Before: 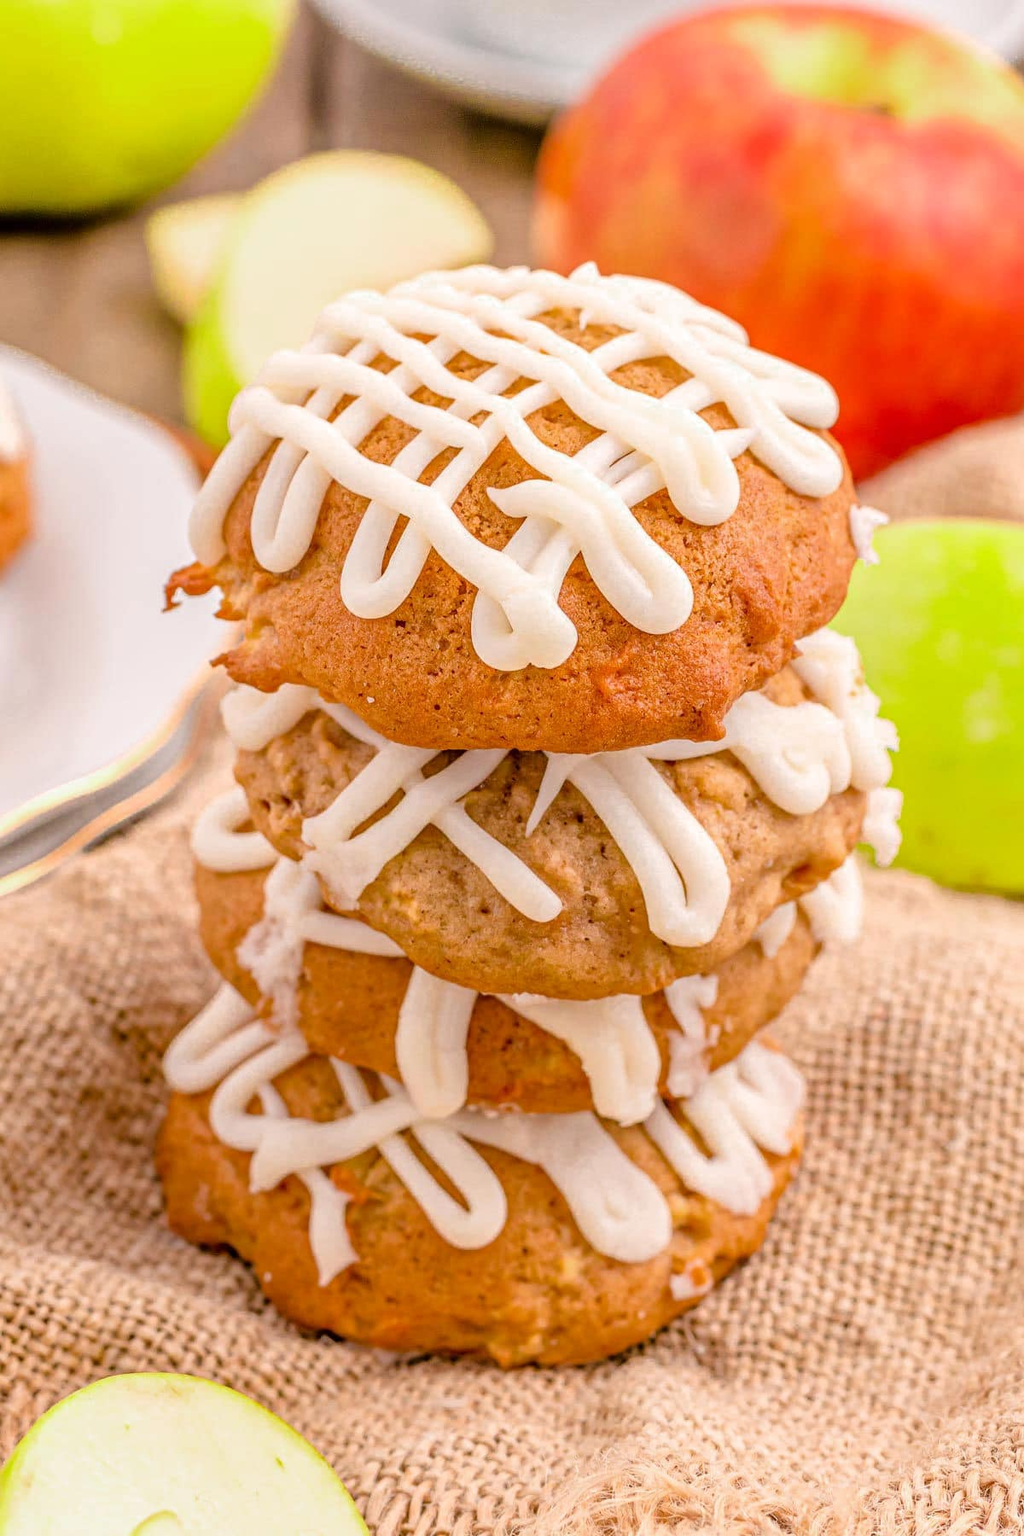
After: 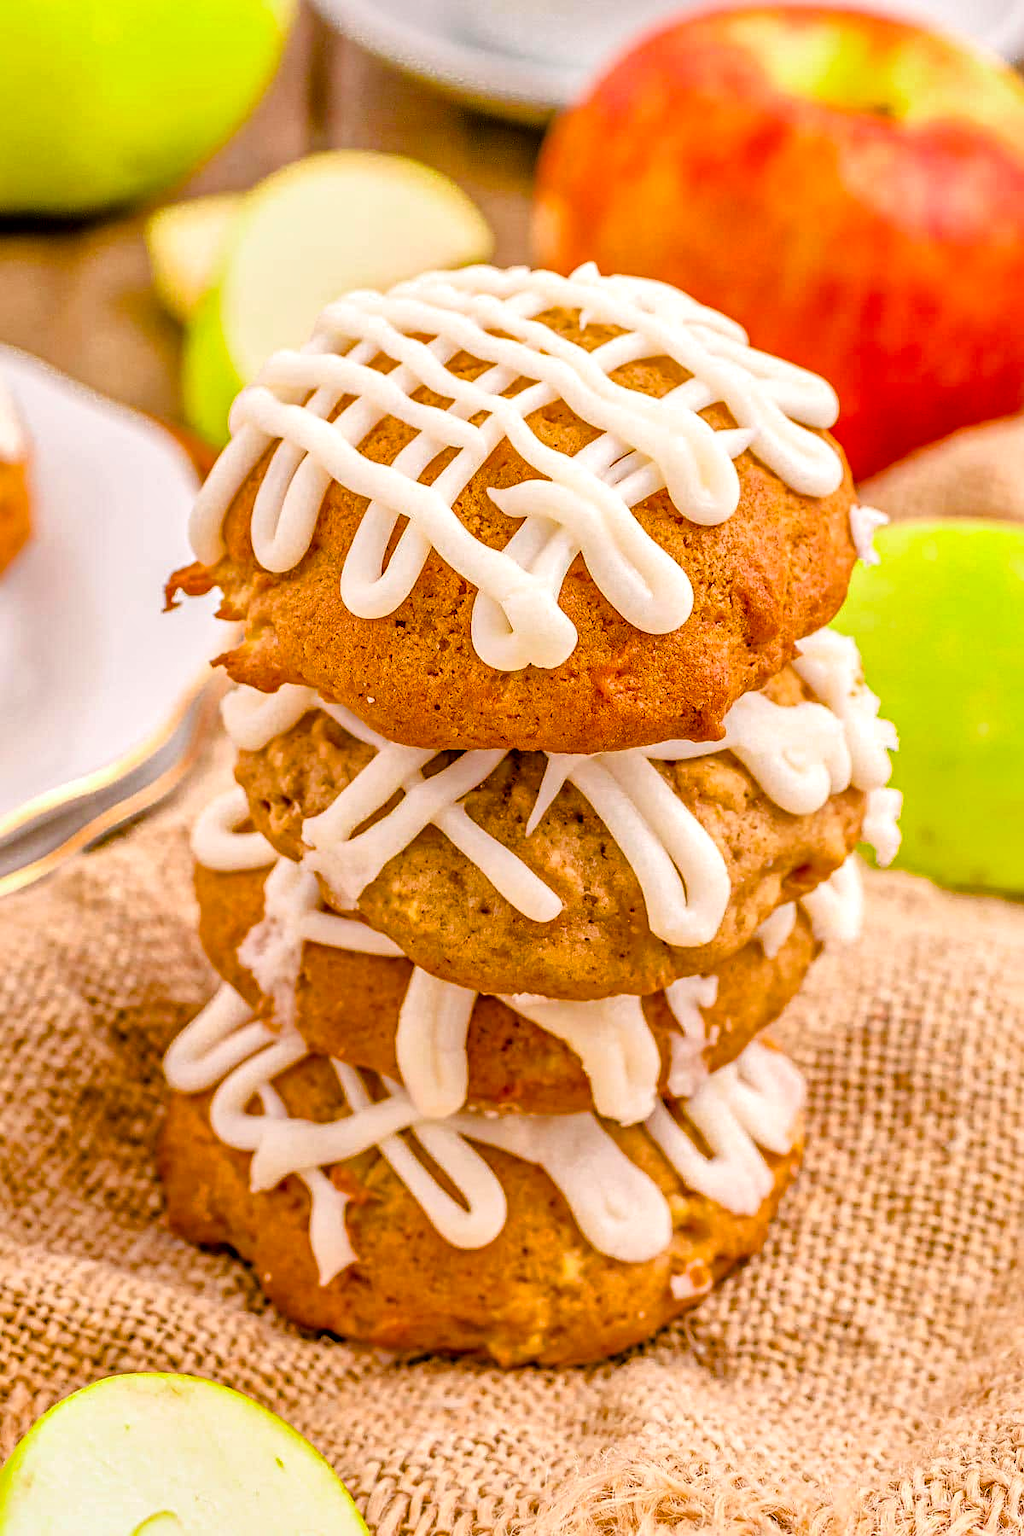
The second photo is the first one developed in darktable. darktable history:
sharpen: radius 1.018, threshold 0.983
local contrast: mode bilateral grid, contrast 19, coarseness 50, detail 141%, midtone range 0.2
color balance rgb: linear chroma grading › global chroma 25.164%, perceptual saturation grading › global saturation 20%, perceptual saturation grading › highlights -25.383%, perceptual saturation grading › shadows 50.171%, global vibrance 20.581%
